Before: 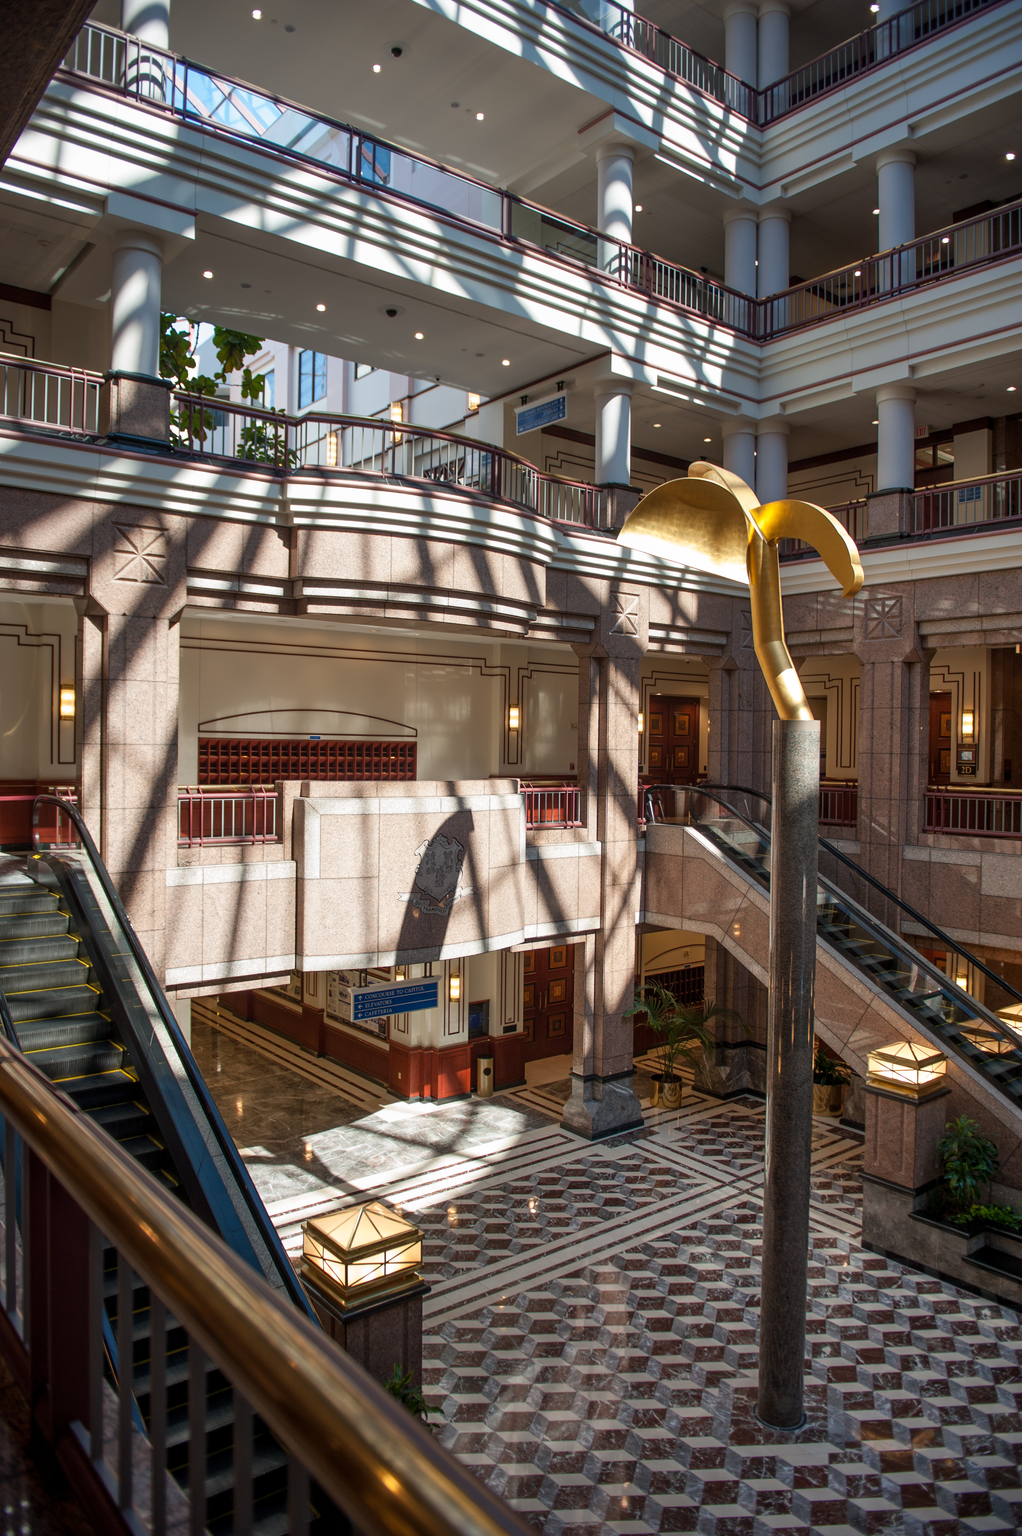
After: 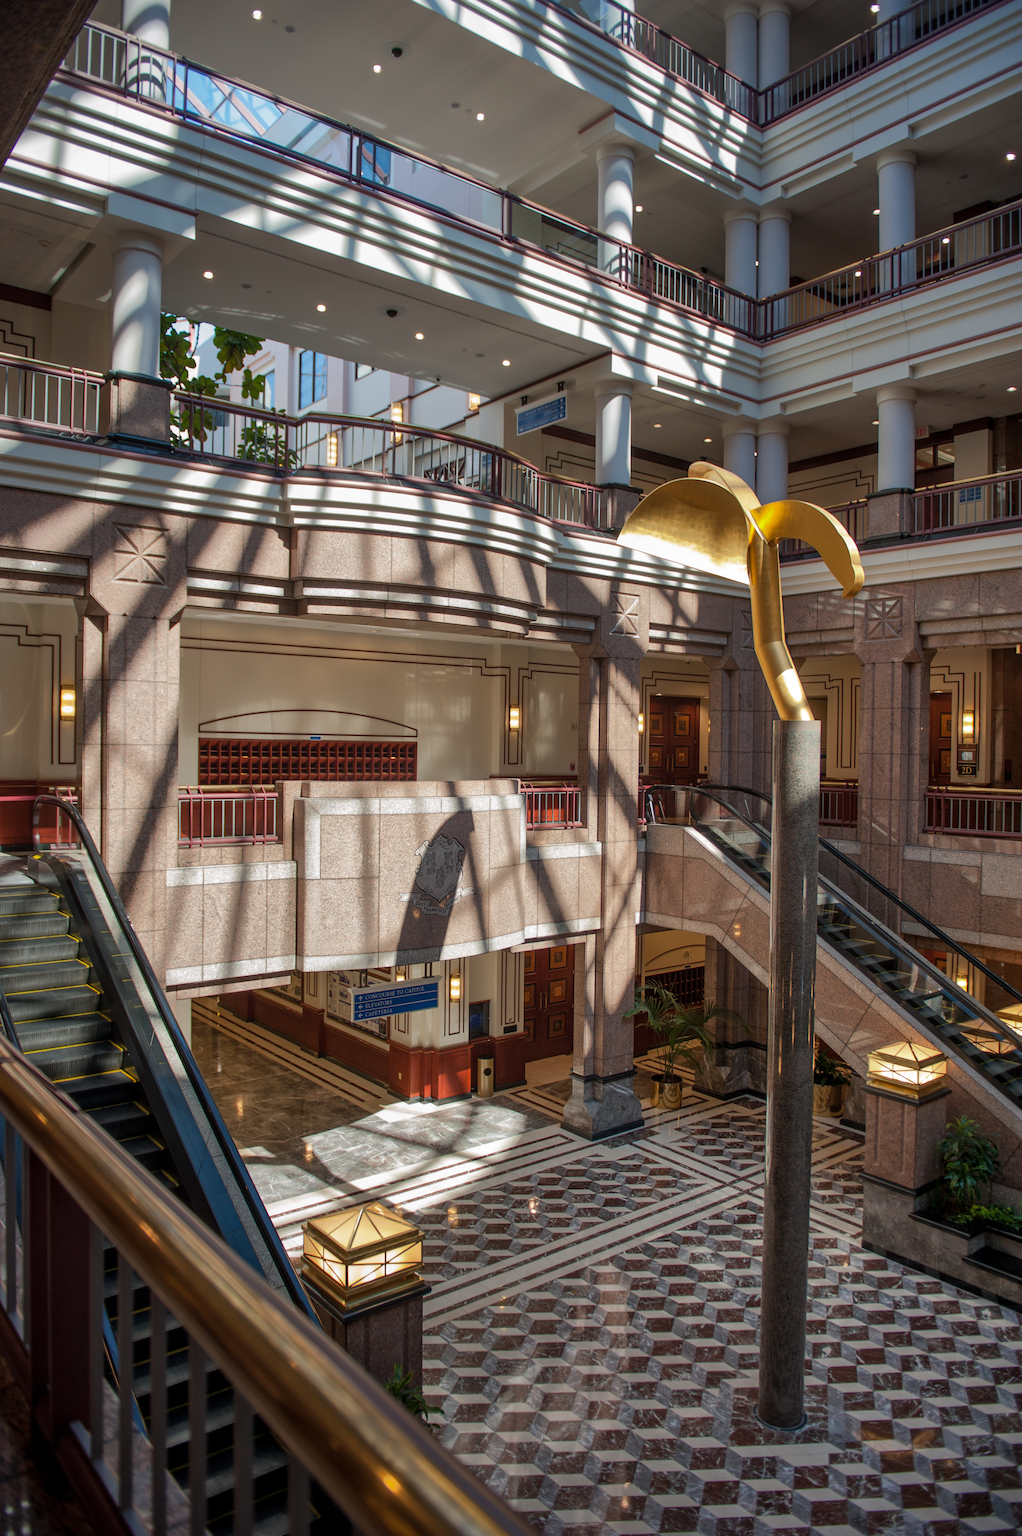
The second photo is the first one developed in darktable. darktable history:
shadows and highlights: shadows 25.09, highlights -69.6
